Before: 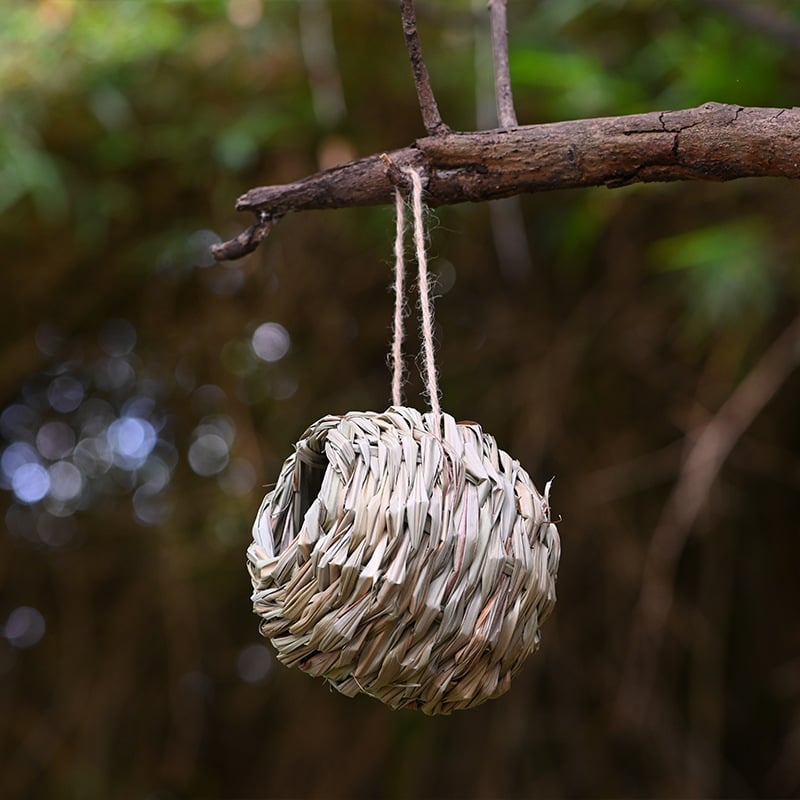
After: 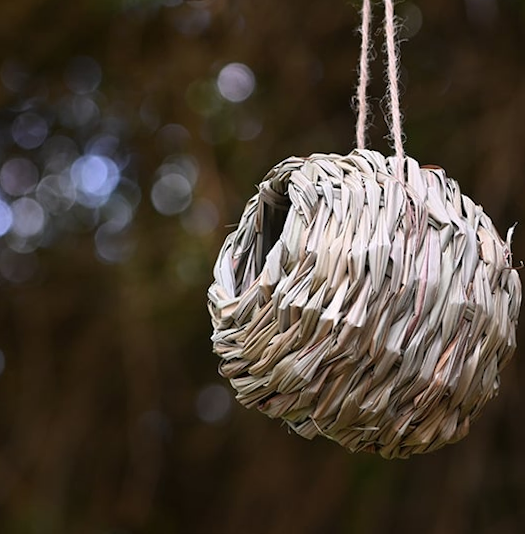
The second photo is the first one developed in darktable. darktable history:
crop and rotate: angle -1.13°, left 3.626%, top 31.88%, right 29.466%
